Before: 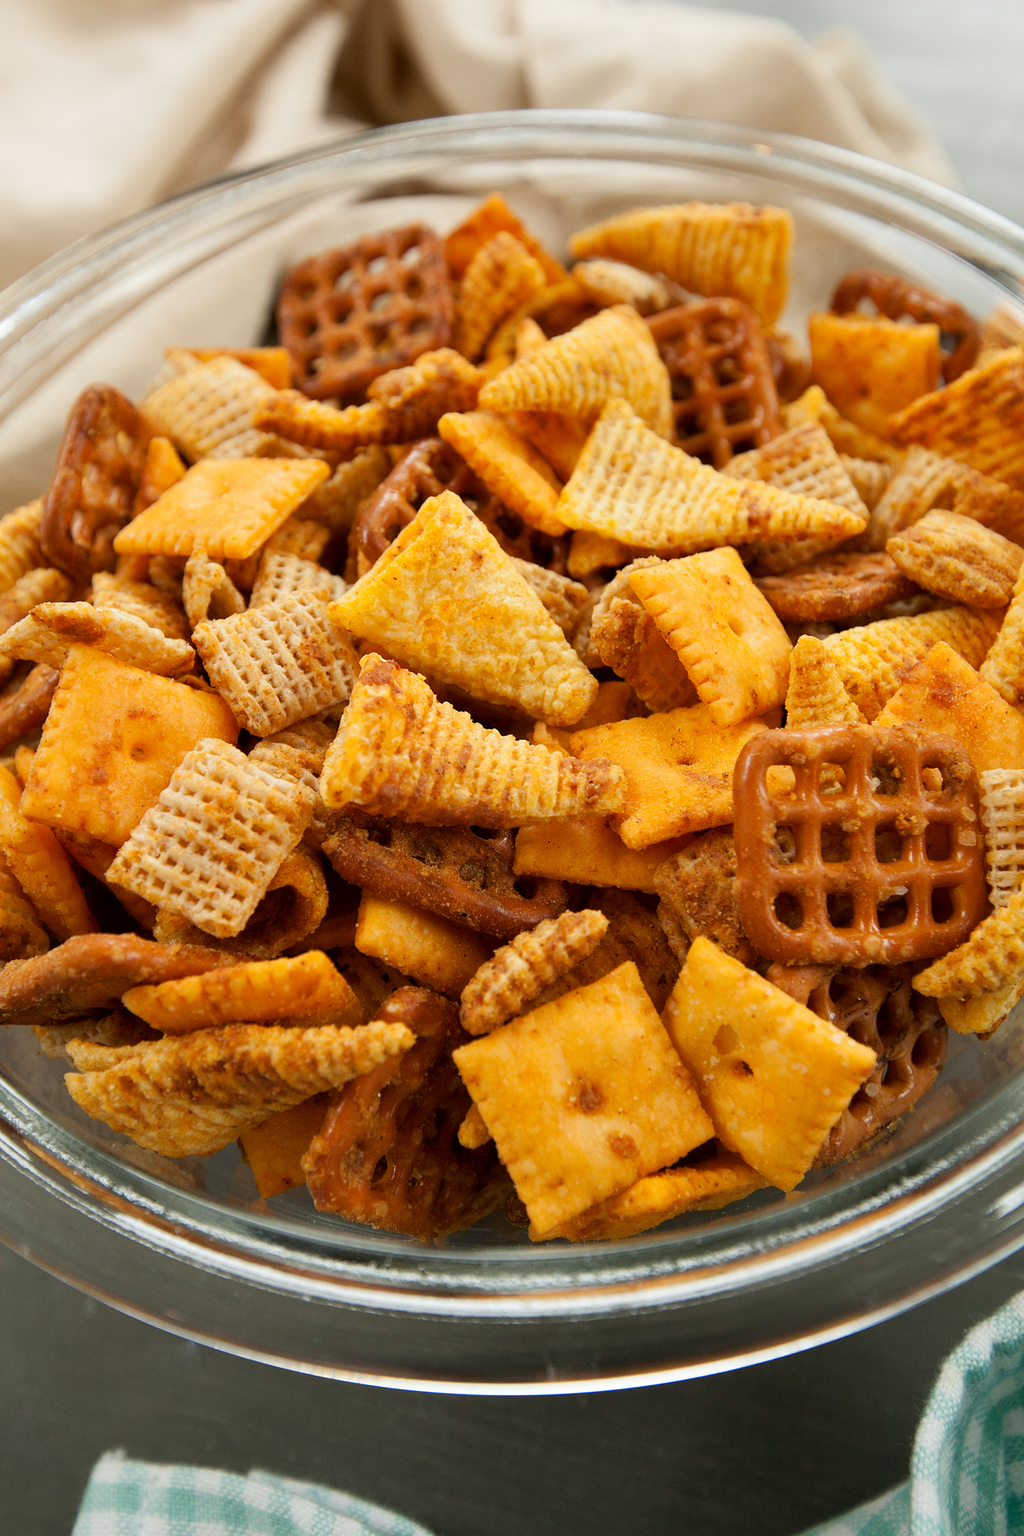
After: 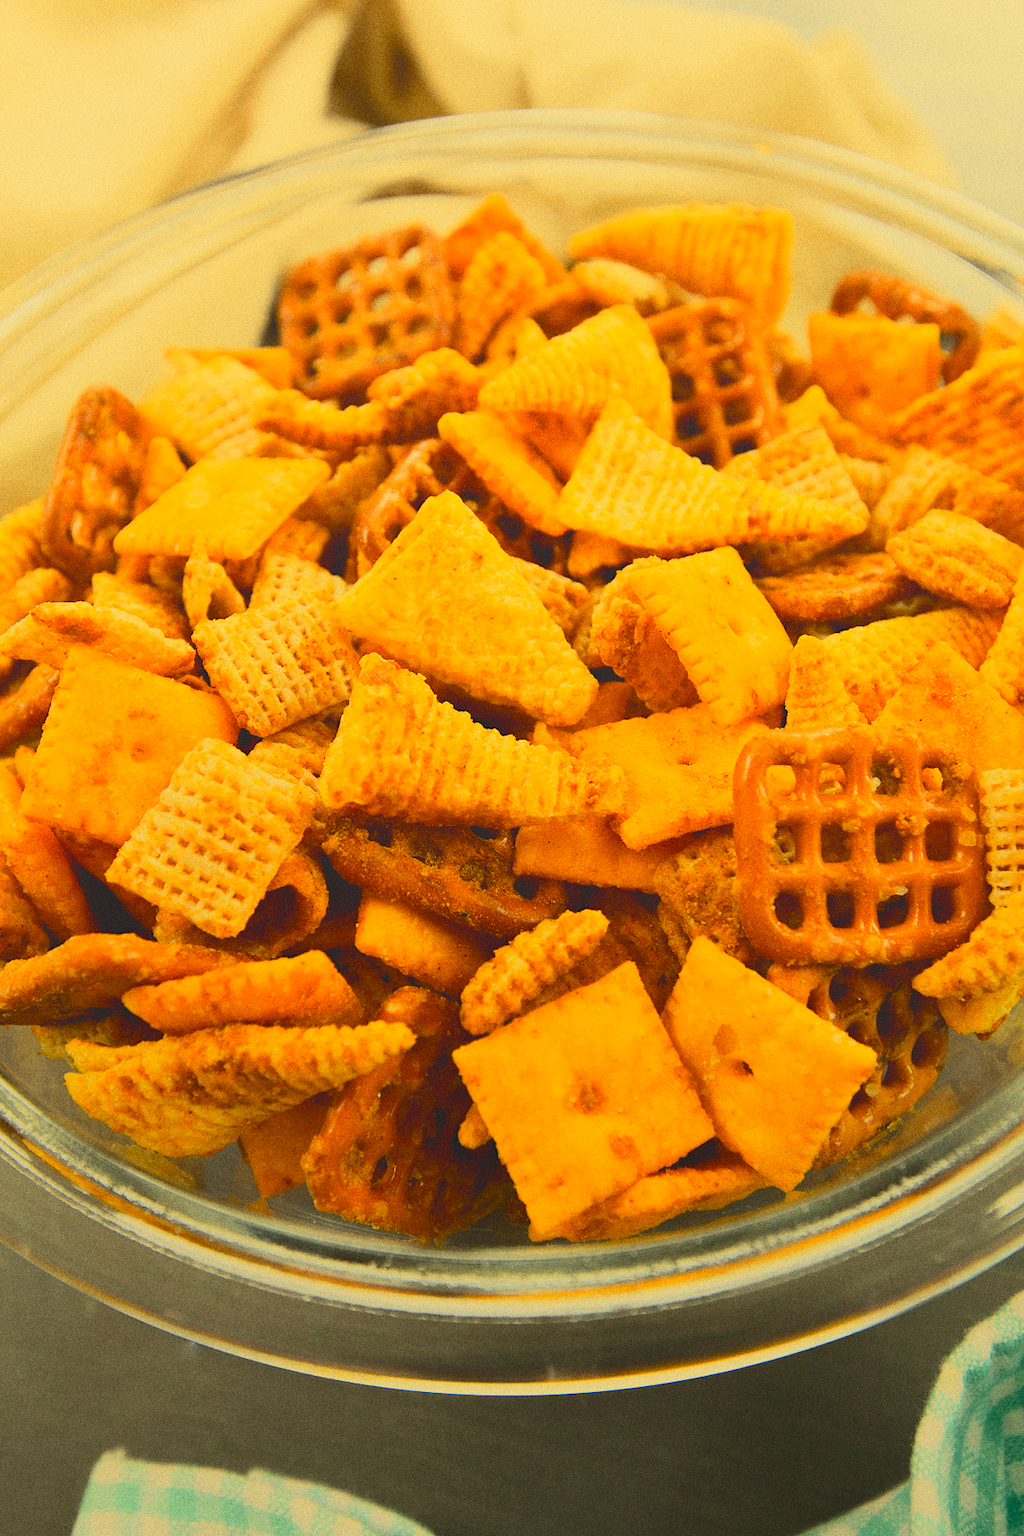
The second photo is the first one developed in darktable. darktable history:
tone curve: curves: ch0 [(0, 0.021) (0.104, 0.093) (0.236, 0.234) (0.456, 0.566) (0.647, 0.78) (0.864, 0.9) (1, 0.932)]; ch1 [(0, 0) (0.353, 0.344) (0.43, 0.401) (0.479, 0.476) (0.502, 0.504) (0.544, 0.534) (0.566, 0.566) (0.612, 0.621) (0.657, 0.679) (1, 1)]; ch2 [(0, 0) (0.34, 0.314) (0.434, 0.43) (0.5, 0.498) (0.528, 0.536) (0.56, 0.576) (0.595, 0.638) (0.644, 0.729) (1, 1)], color space Lab, independent channels, preserve colors none
local contrast: detail 69%
white balance: red 1.08, blue 0.791
grain: coarseness 8.68 ISO, strength 31.94%
